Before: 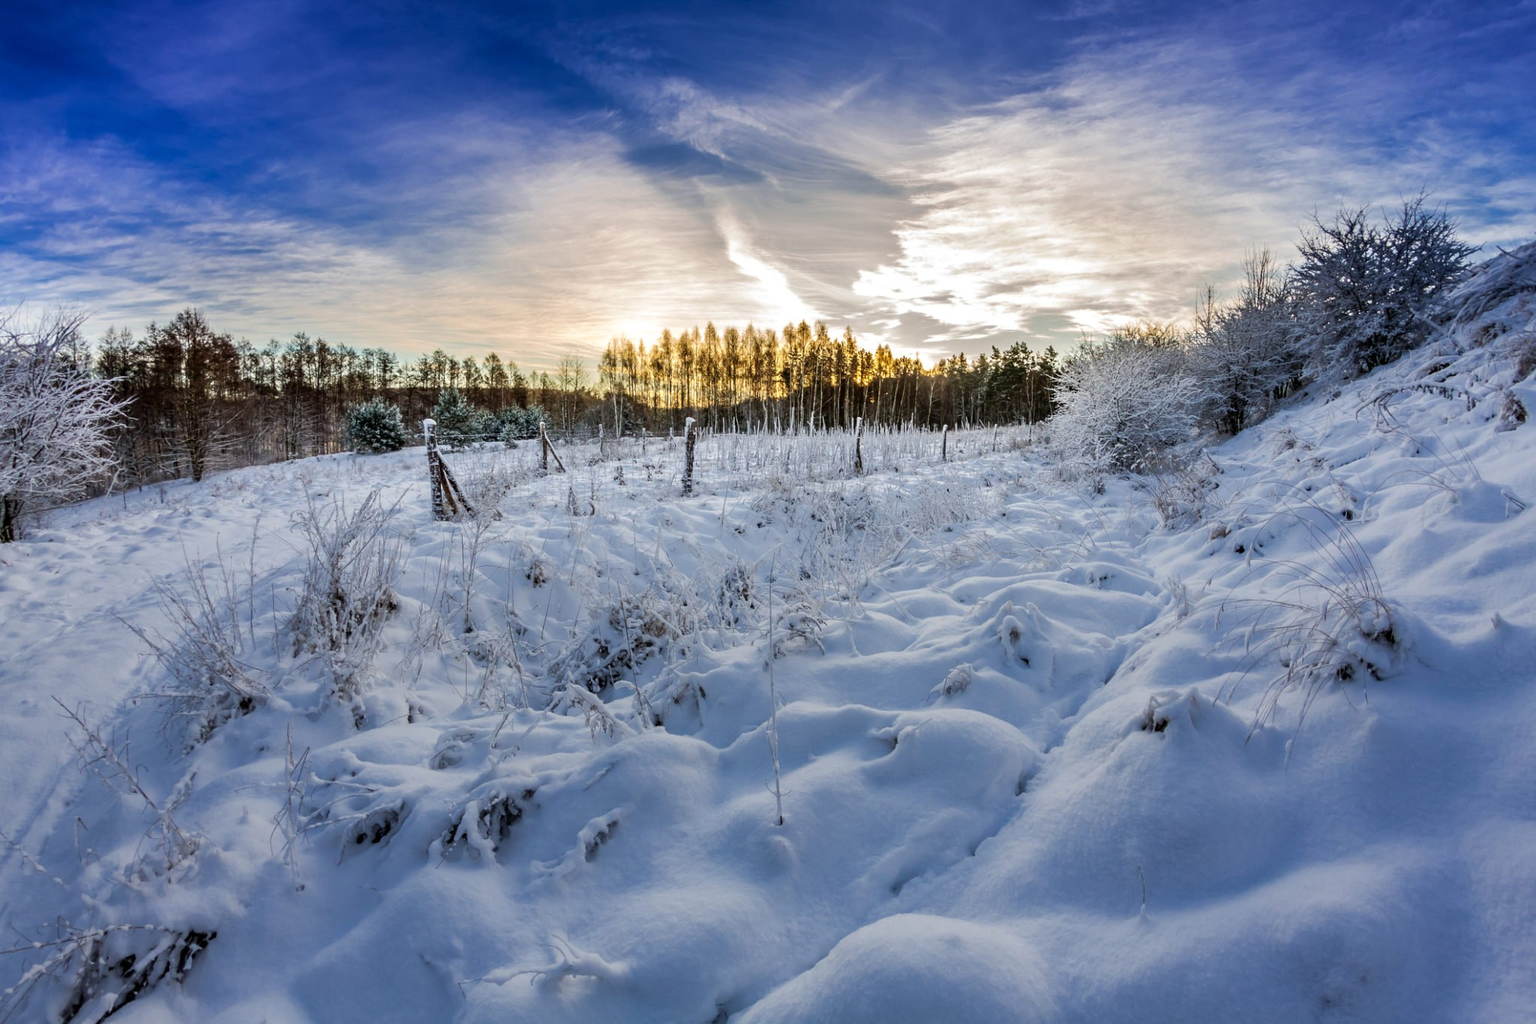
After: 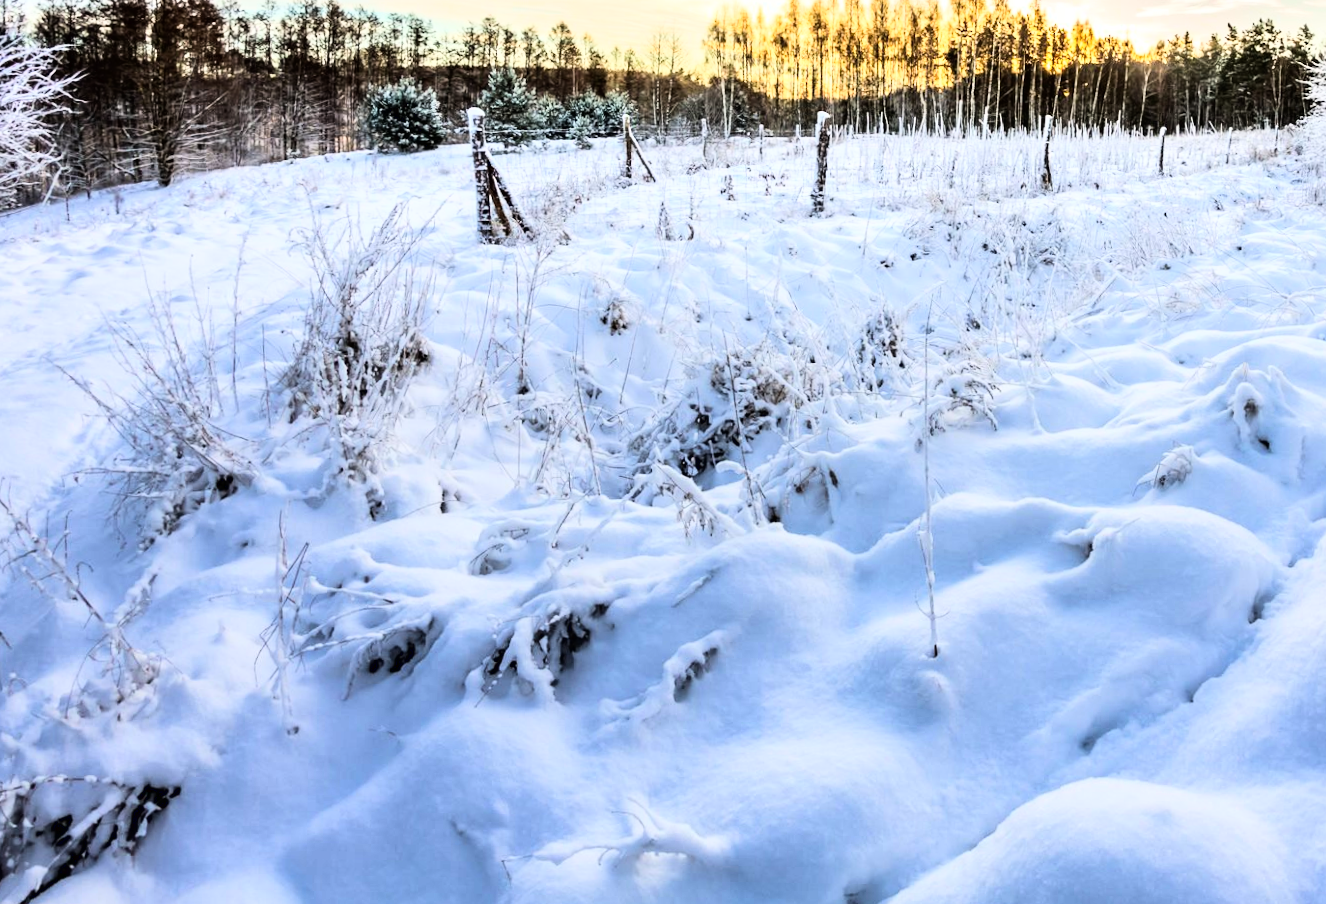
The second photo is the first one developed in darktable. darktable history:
base curve: curves: ch0 [(0, 0) (0.007, 0.004) (0.027, 0.03) (0.046, 0.07) (0.207, 0.54) (0.442, 0.872) (0.673, 0.972) (1, 1)]
crop and rotate: angle -0.95°, left 3.755%, top 32.079%, right 29.873%
